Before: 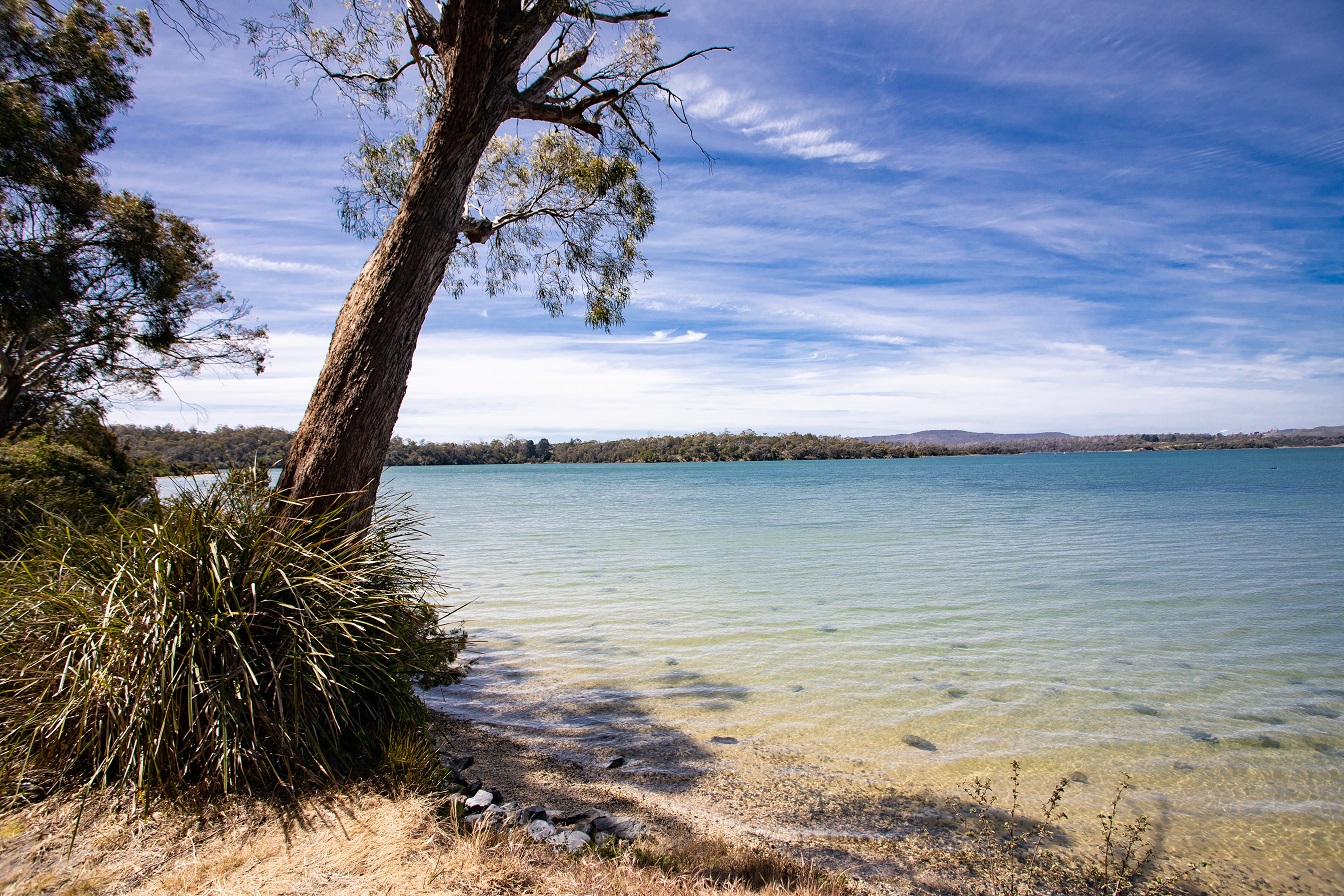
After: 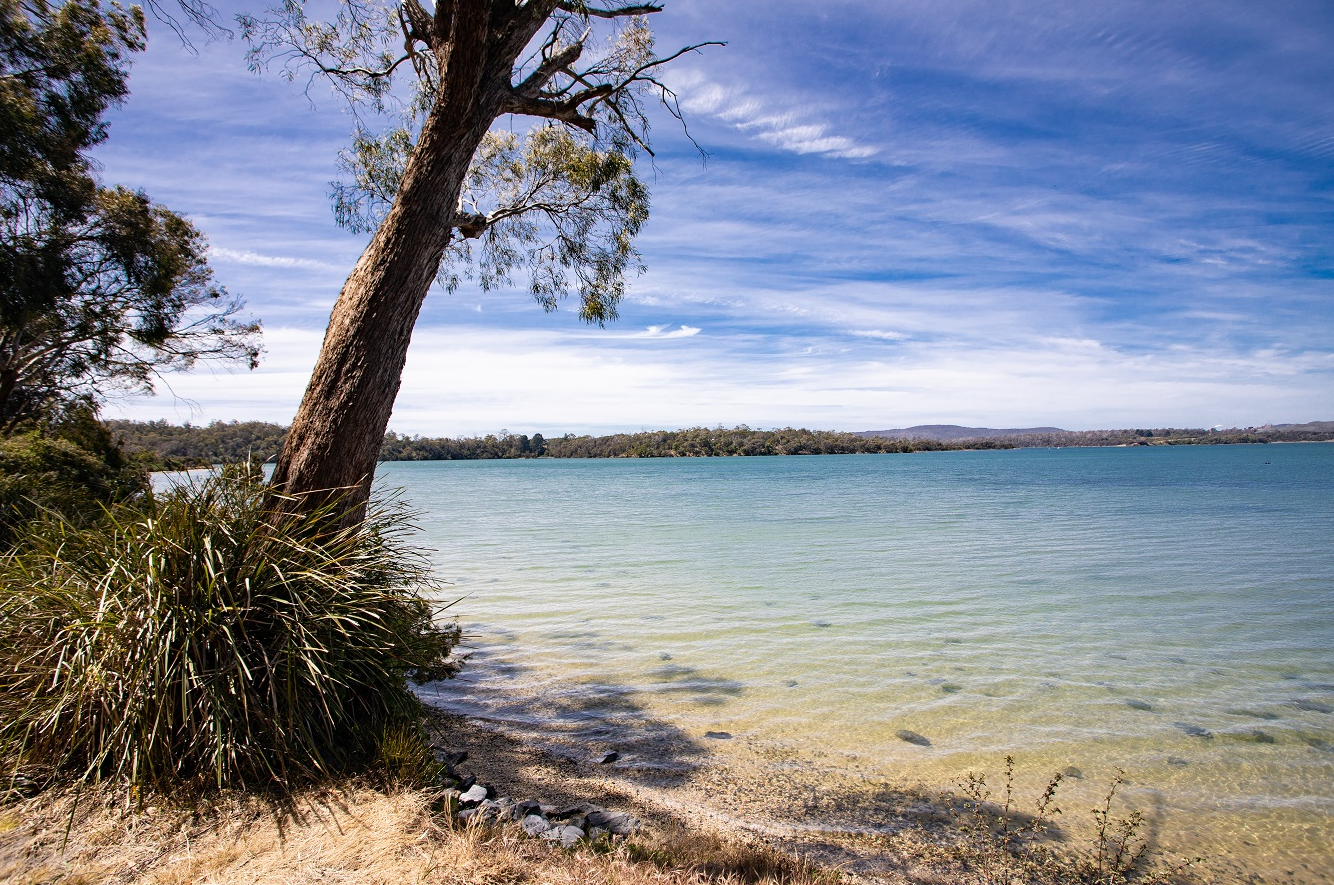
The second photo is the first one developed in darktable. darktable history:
crop: left 0.462%, top 0.642%, right 0.252%, bottom 0.481%
